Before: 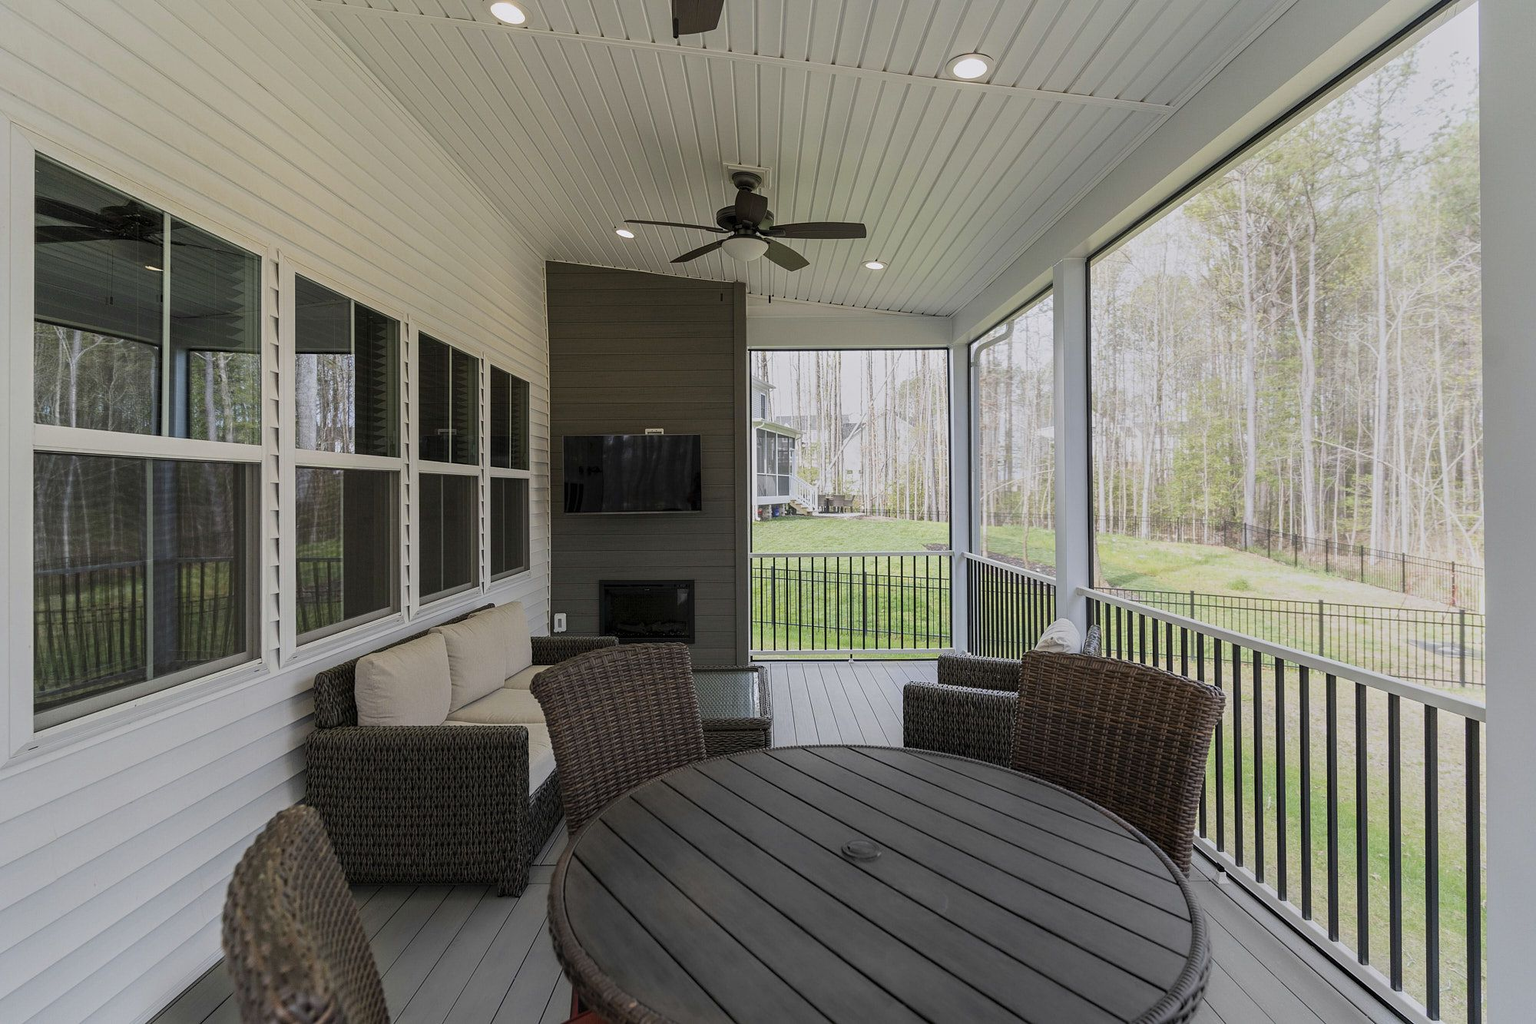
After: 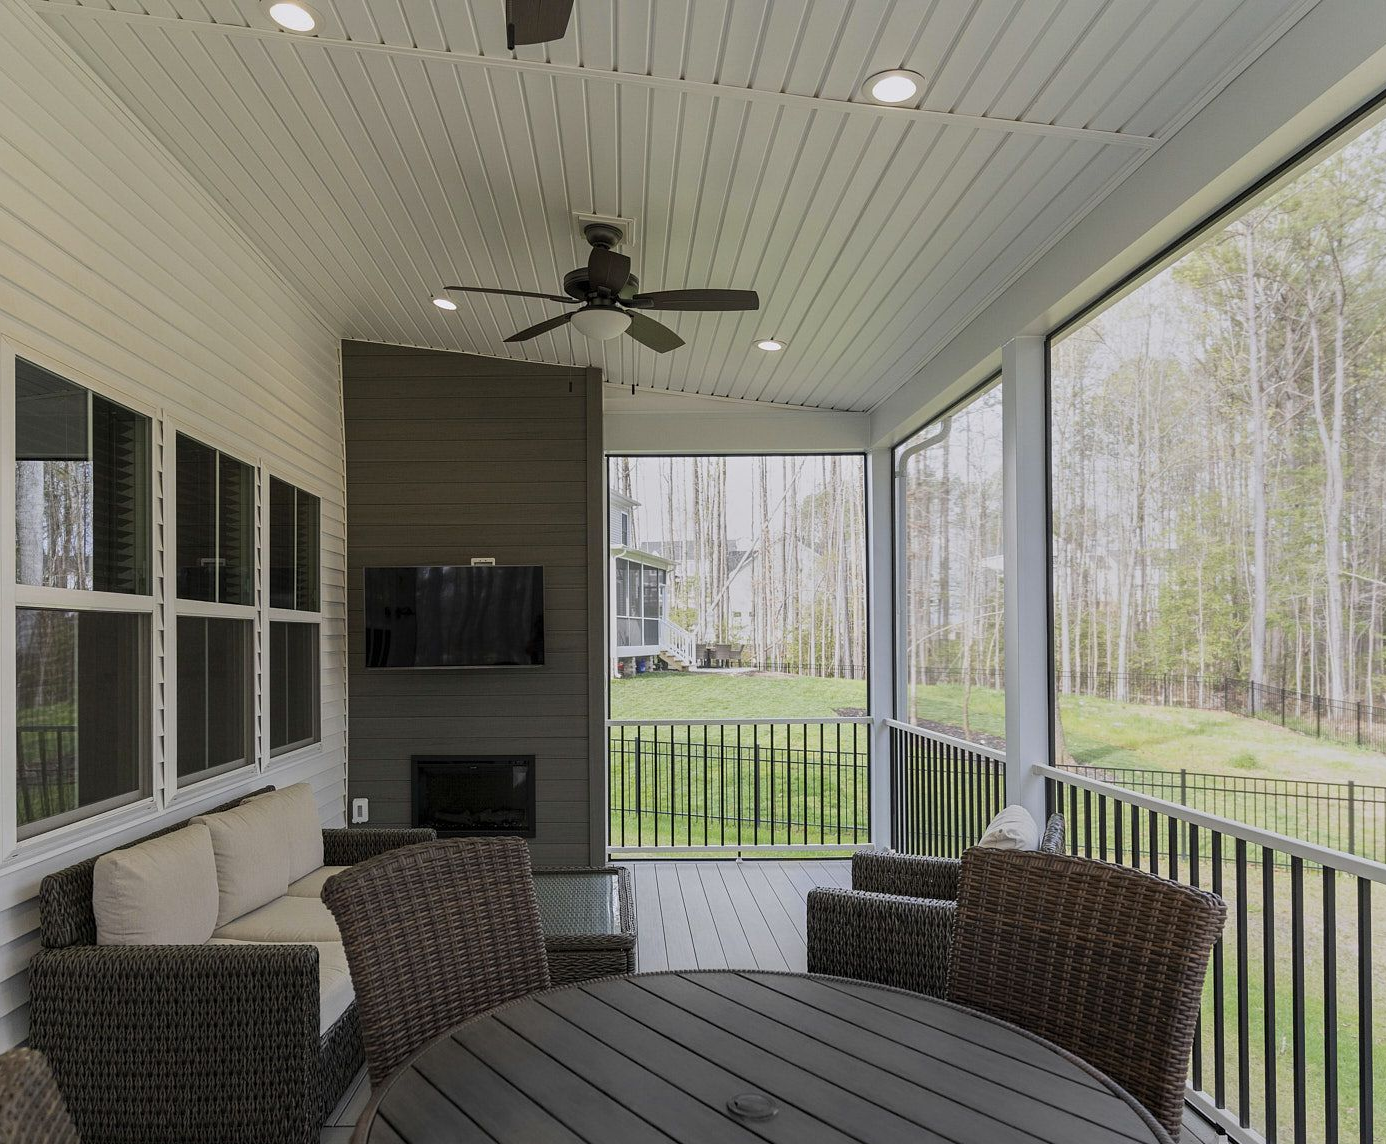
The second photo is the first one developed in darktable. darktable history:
crop: left 18.472%, right 12.181%, bottom 14.169%
color balance rgb: perceptual saturation grading › global saturation -2.713%, global vibrance 15%
